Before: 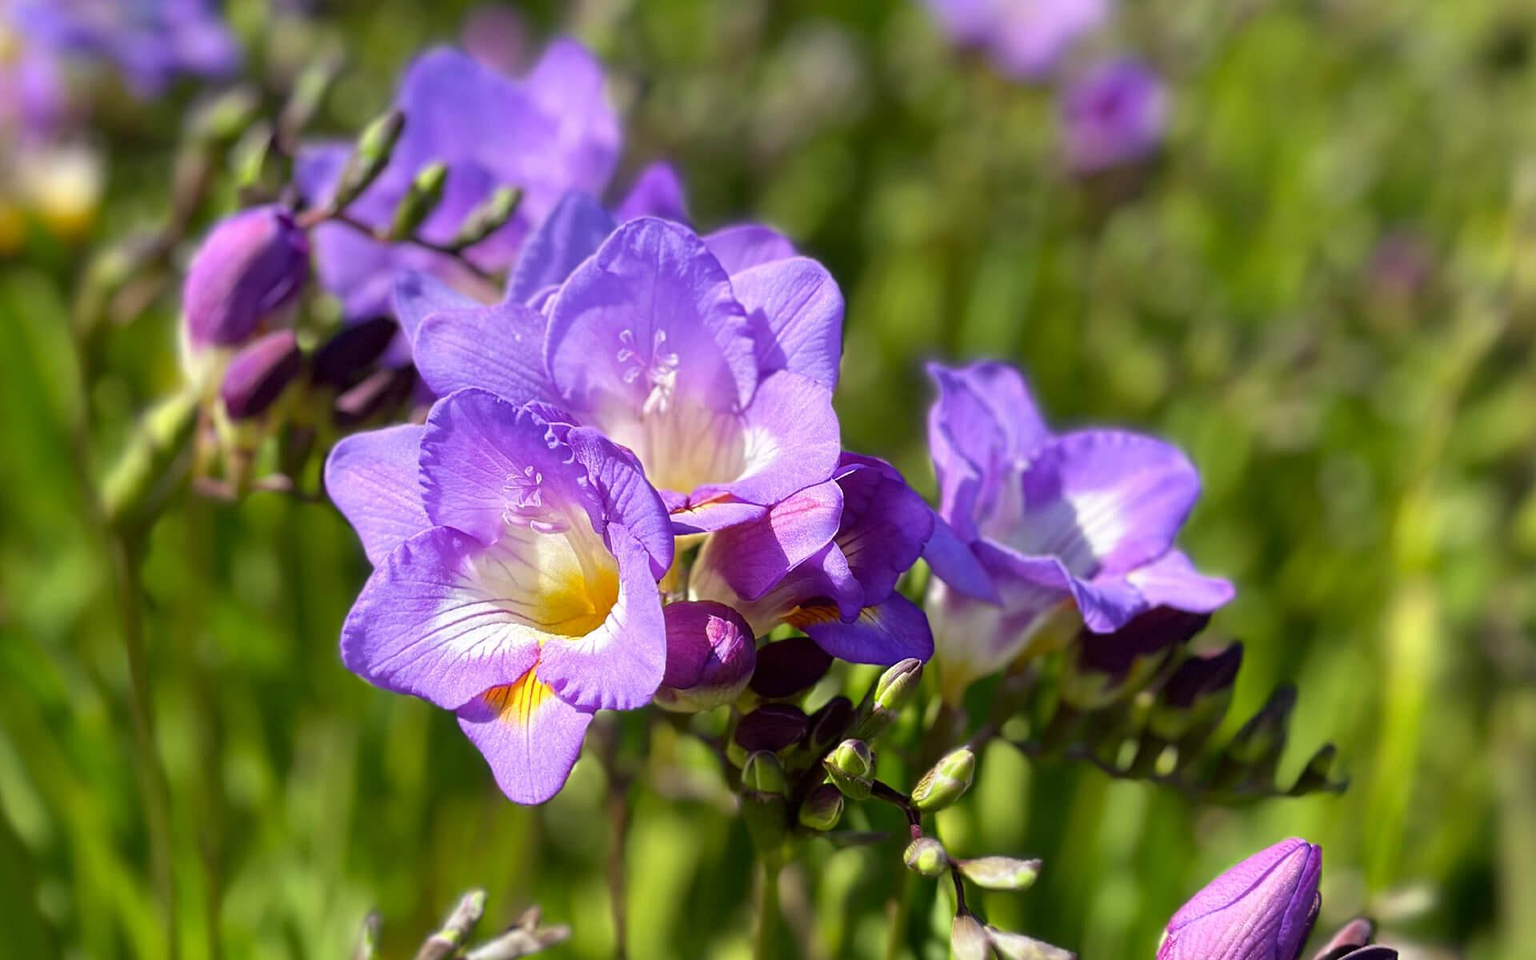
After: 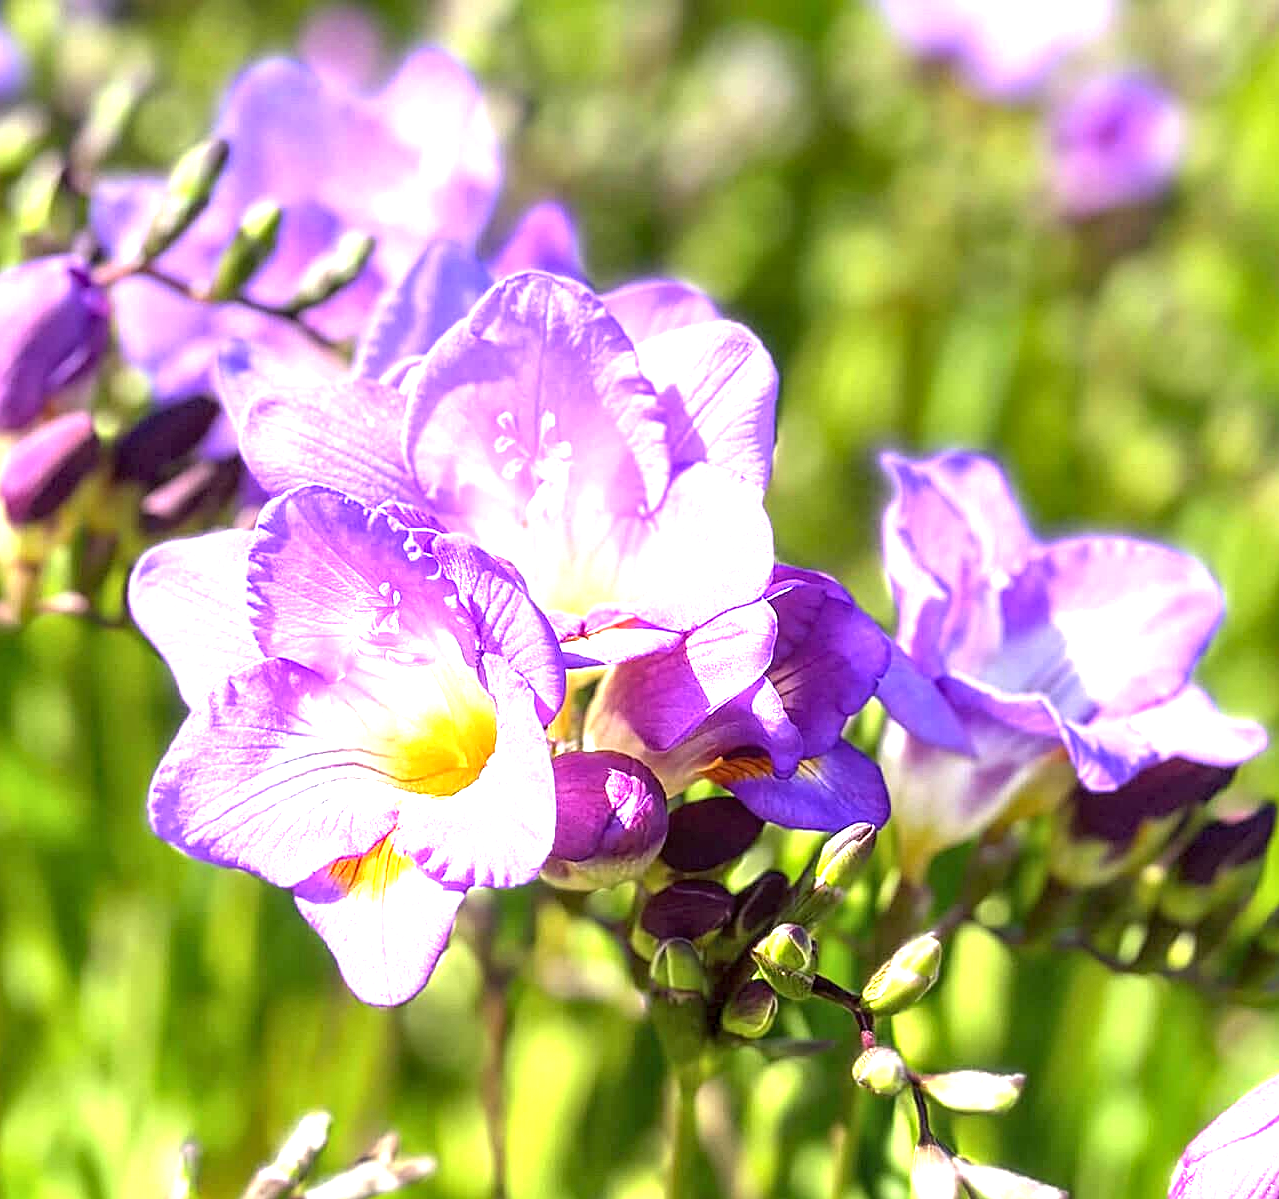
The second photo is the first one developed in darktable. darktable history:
local contrast: on, module defaults
sharpen: on, module defaults
tone equalizer: on, module defaults
crop and rotate: left 14.436%, right 18.898%
exposure: black level correction 0, exposure 1.5 EV, compensate exposure bias true, compensate highlight preservation false
